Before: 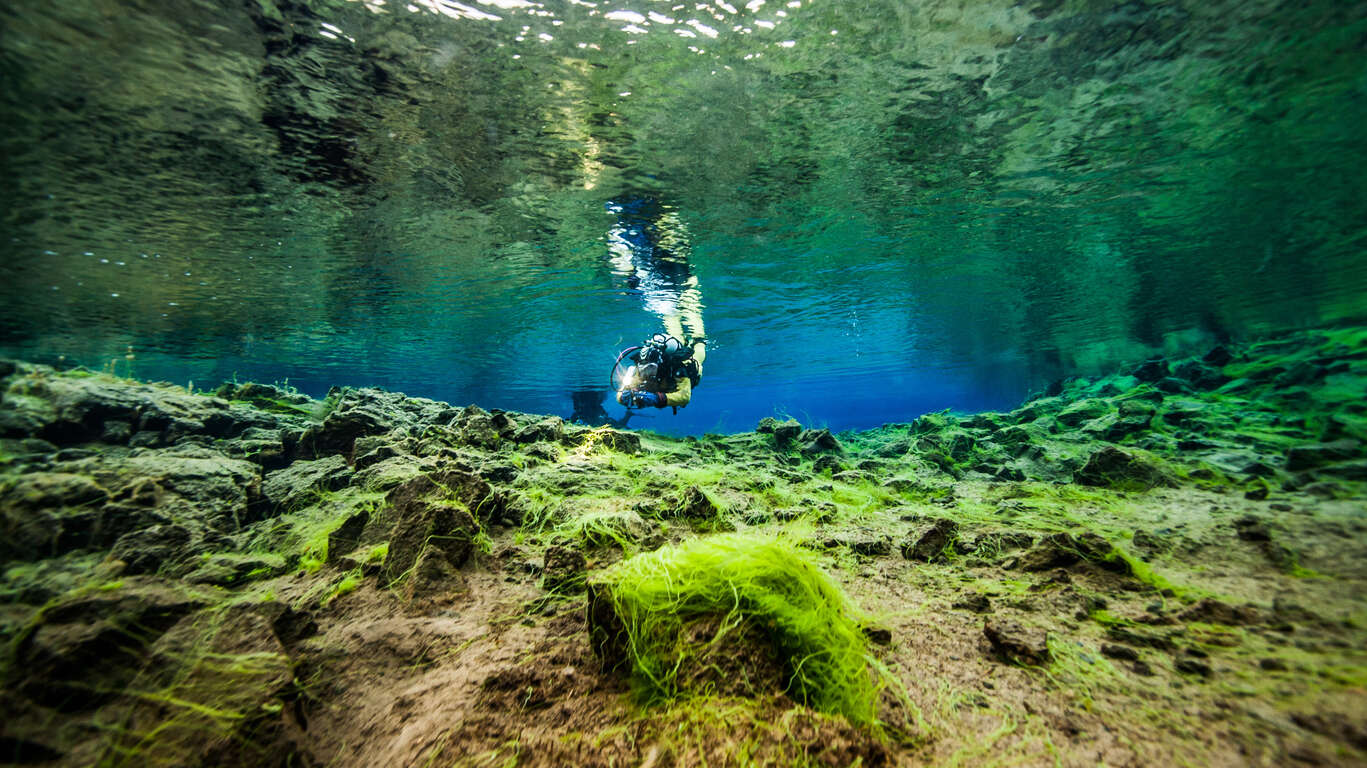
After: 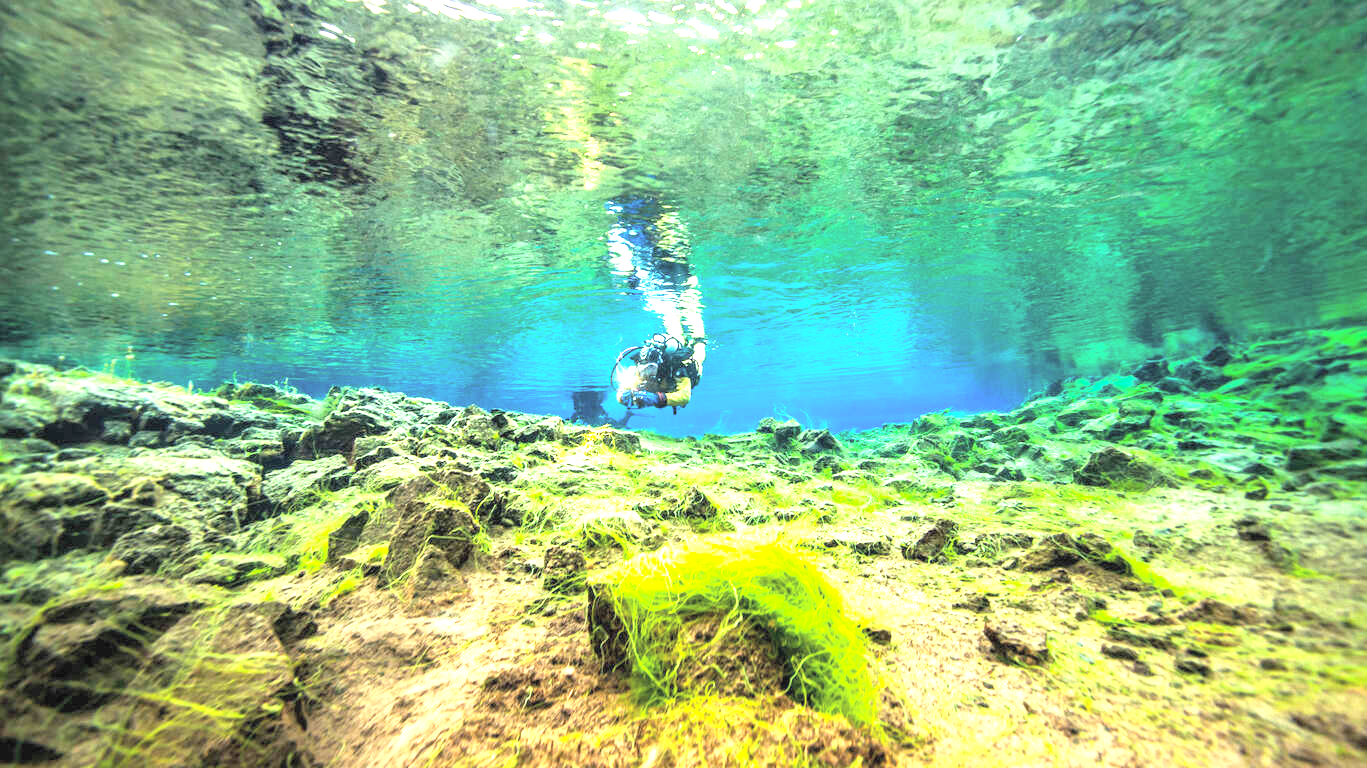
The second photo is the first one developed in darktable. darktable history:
exposure: black level correction 0, exposure 1.742 EV, compensate highlight preservation false
contrast brightness saturation: brightness 0.289
